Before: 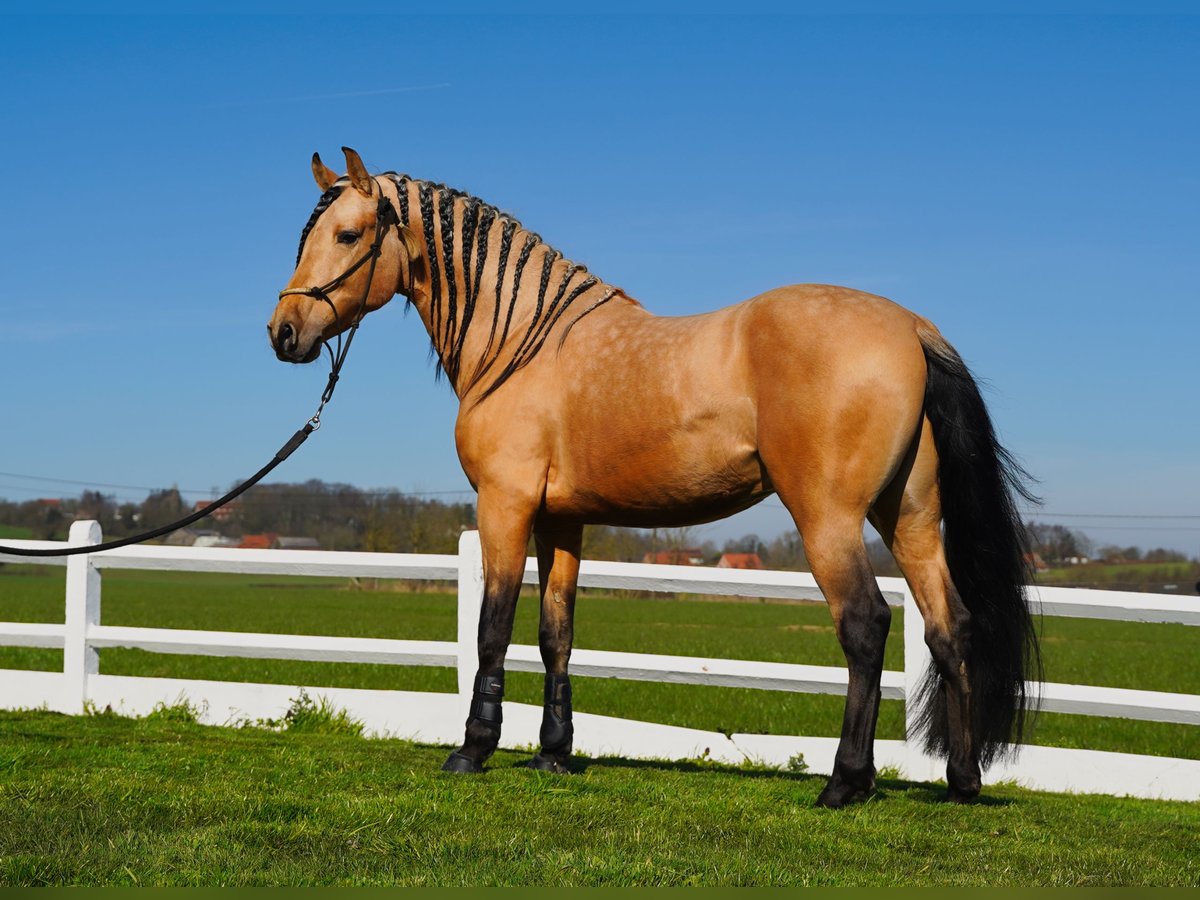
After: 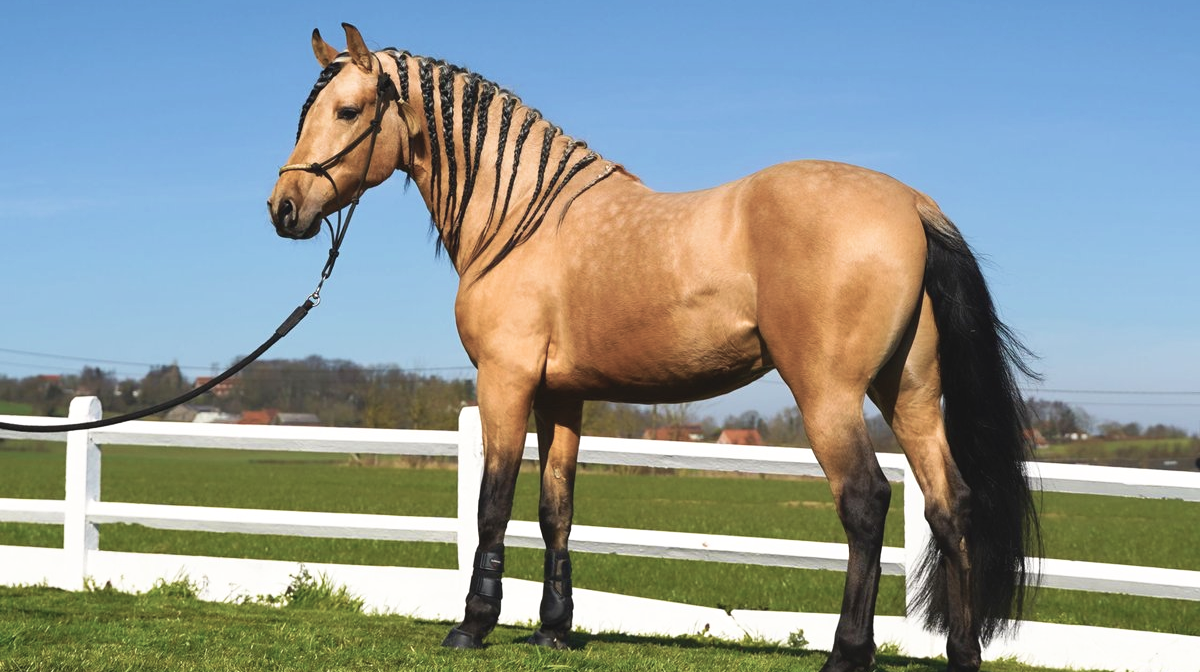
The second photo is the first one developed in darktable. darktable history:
contrast brightness saturation: contrast -0.065, saturation -0.408
crop: top 13.846%, bottom 11.427%
exposure: black level correction -0.002, exposure 0.534 EV, compensate highlight preservation false
velvia: strength 44.95%
shadows and highlights: shadows 0.874, highlights 41.59
